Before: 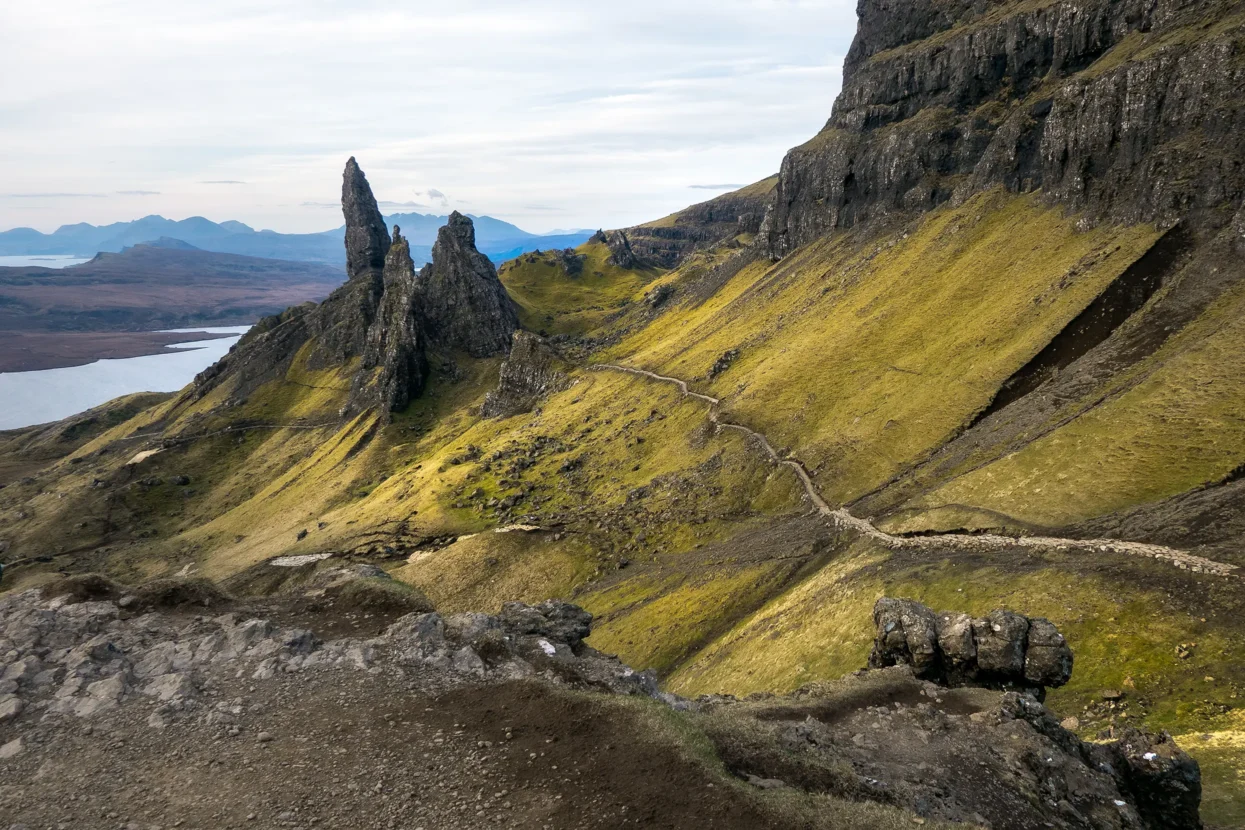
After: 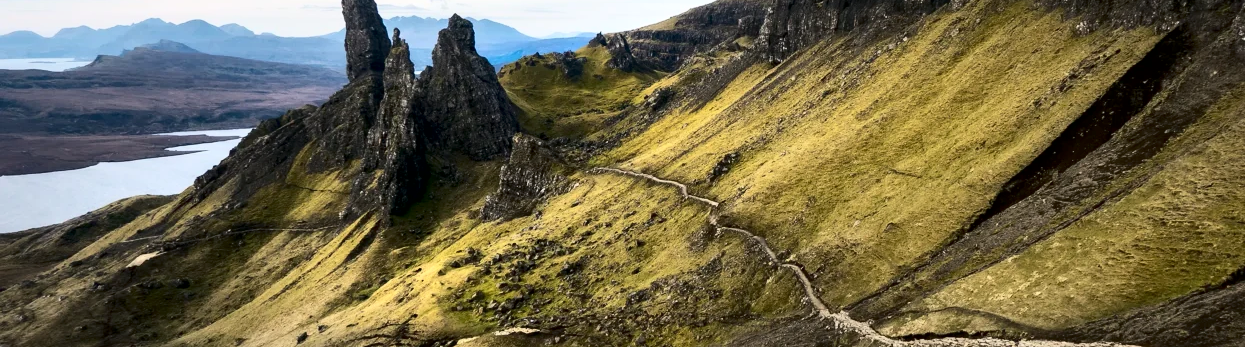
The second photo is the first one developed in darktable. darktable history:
contrast brightness saturation: contrast 0.28
local contrast: mode bilateral grid, contrast 20, coarseness 50, detail 130%, midtone range 0.2
crop and rotate: top 23.84%, bottom 34.294%
